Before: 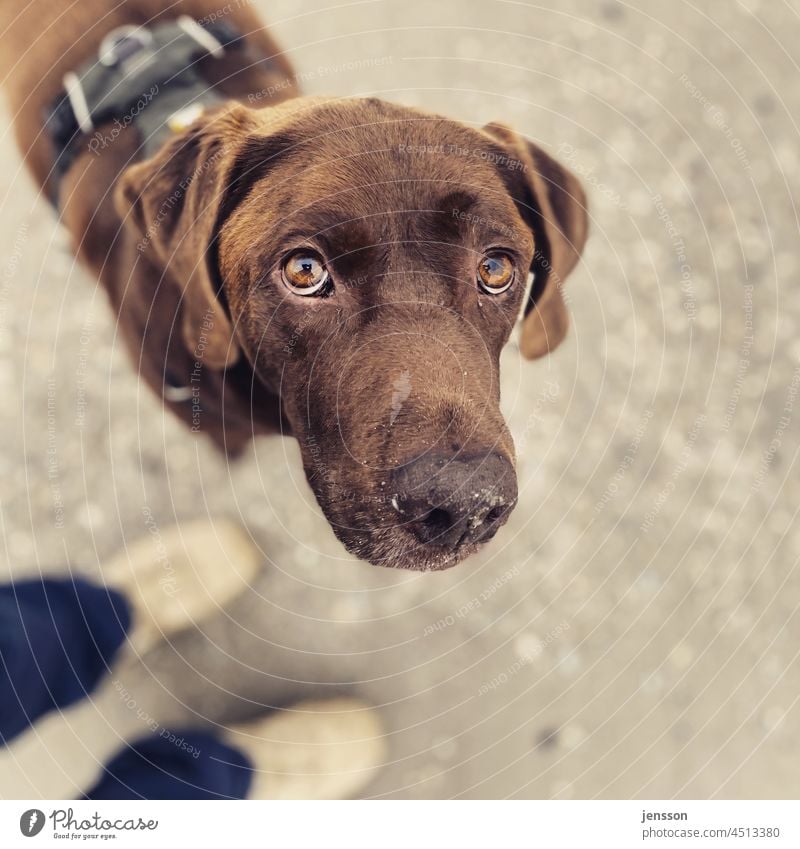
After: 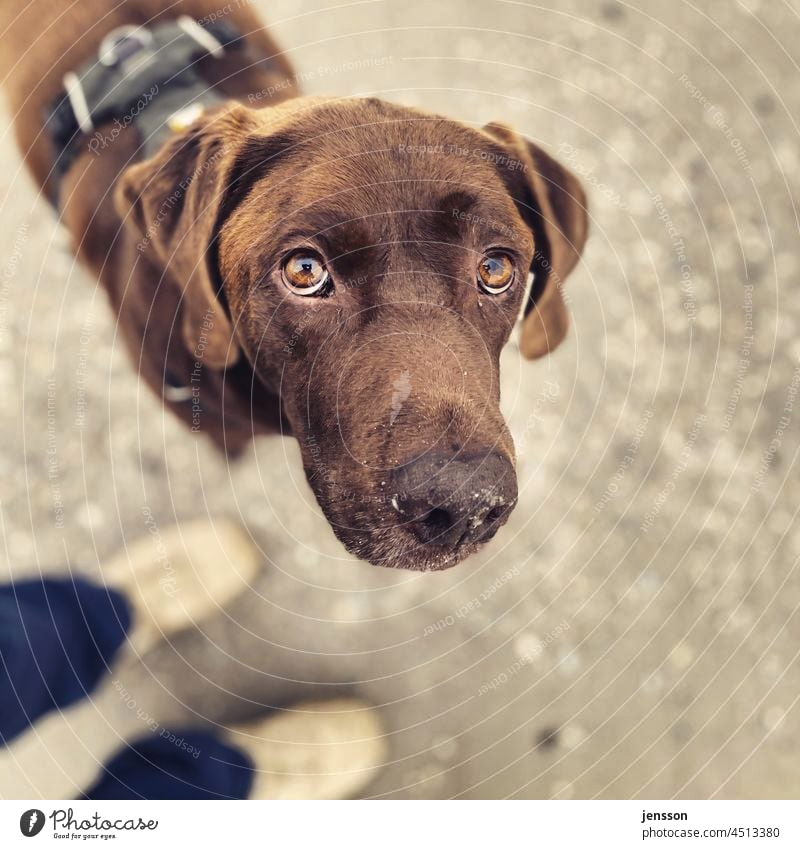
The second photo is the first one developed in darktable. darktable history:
levels: mode automatic, levels [0, 0.478, 1]
exposure: exposure 0.202 EV, compensate exposure bias true, compensate highlight preservation false
shadows and highlights: soften with gaussian
